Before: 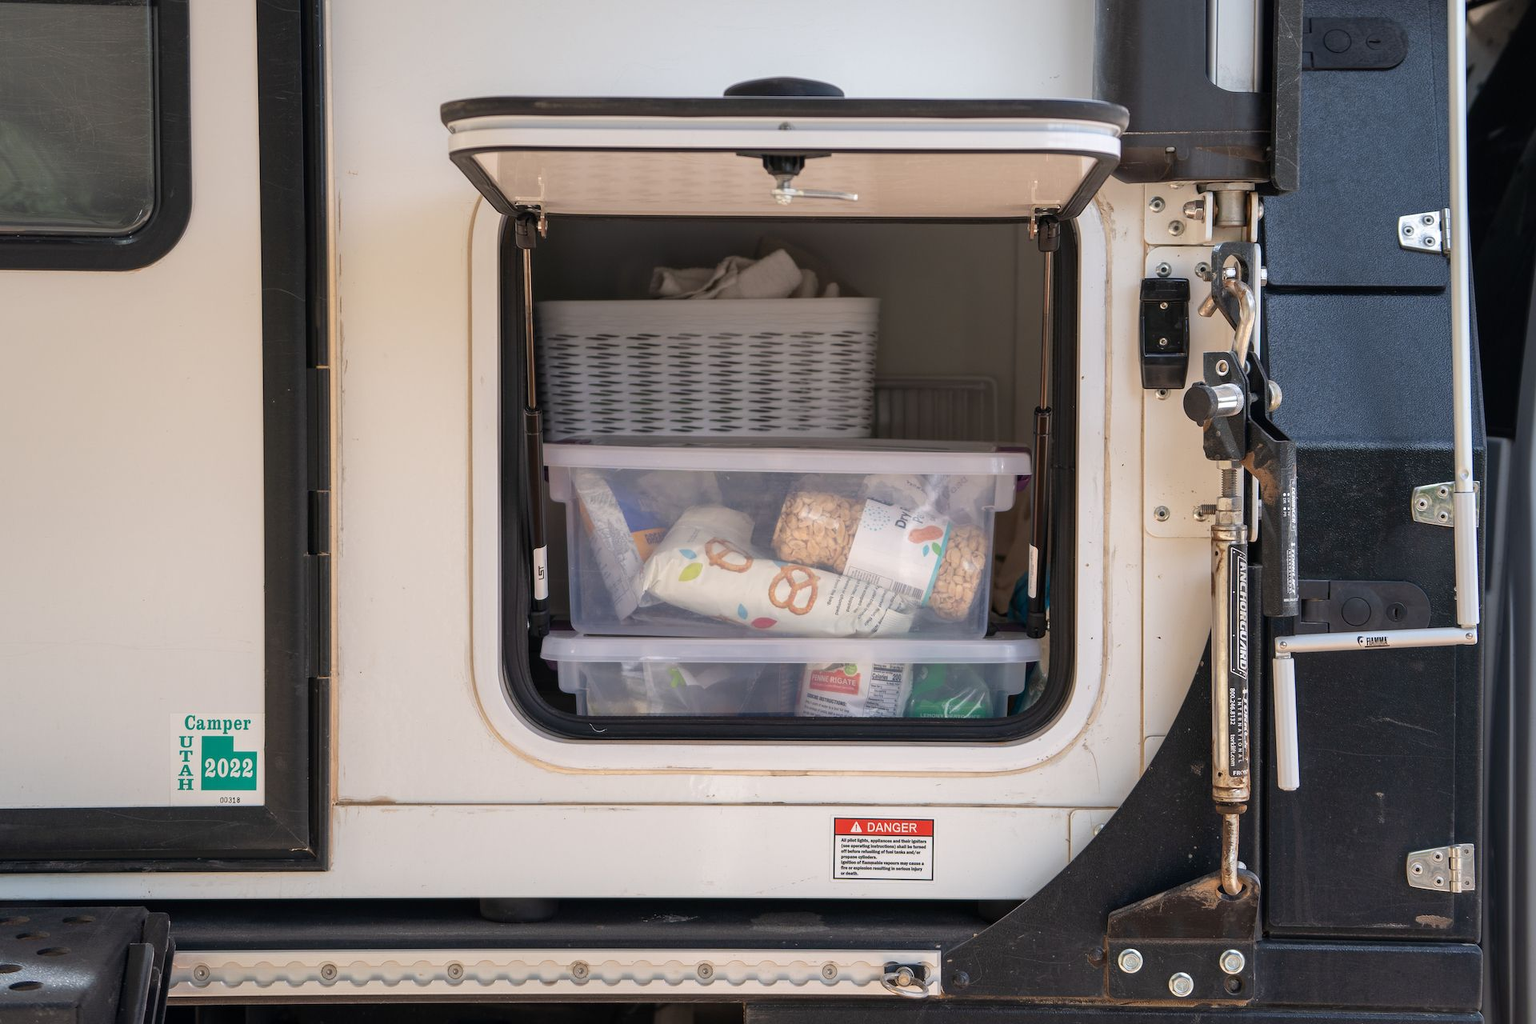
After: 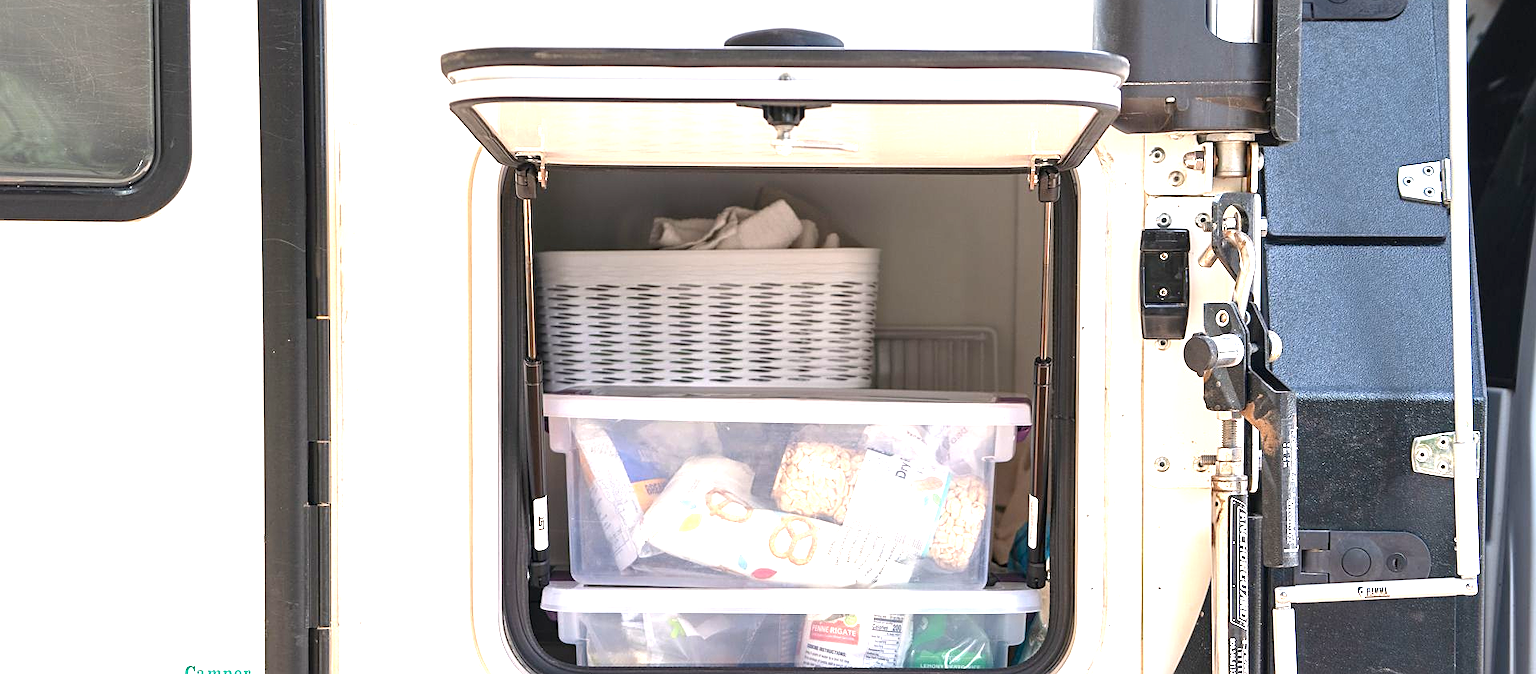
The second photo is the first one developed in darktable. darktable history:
exposure: black level correction 0, exposure 1.62 EV, compensate highlight preservation false
crop and rotate: top 4.862%, bottom 29.265%
sharpen: on, module defaults
